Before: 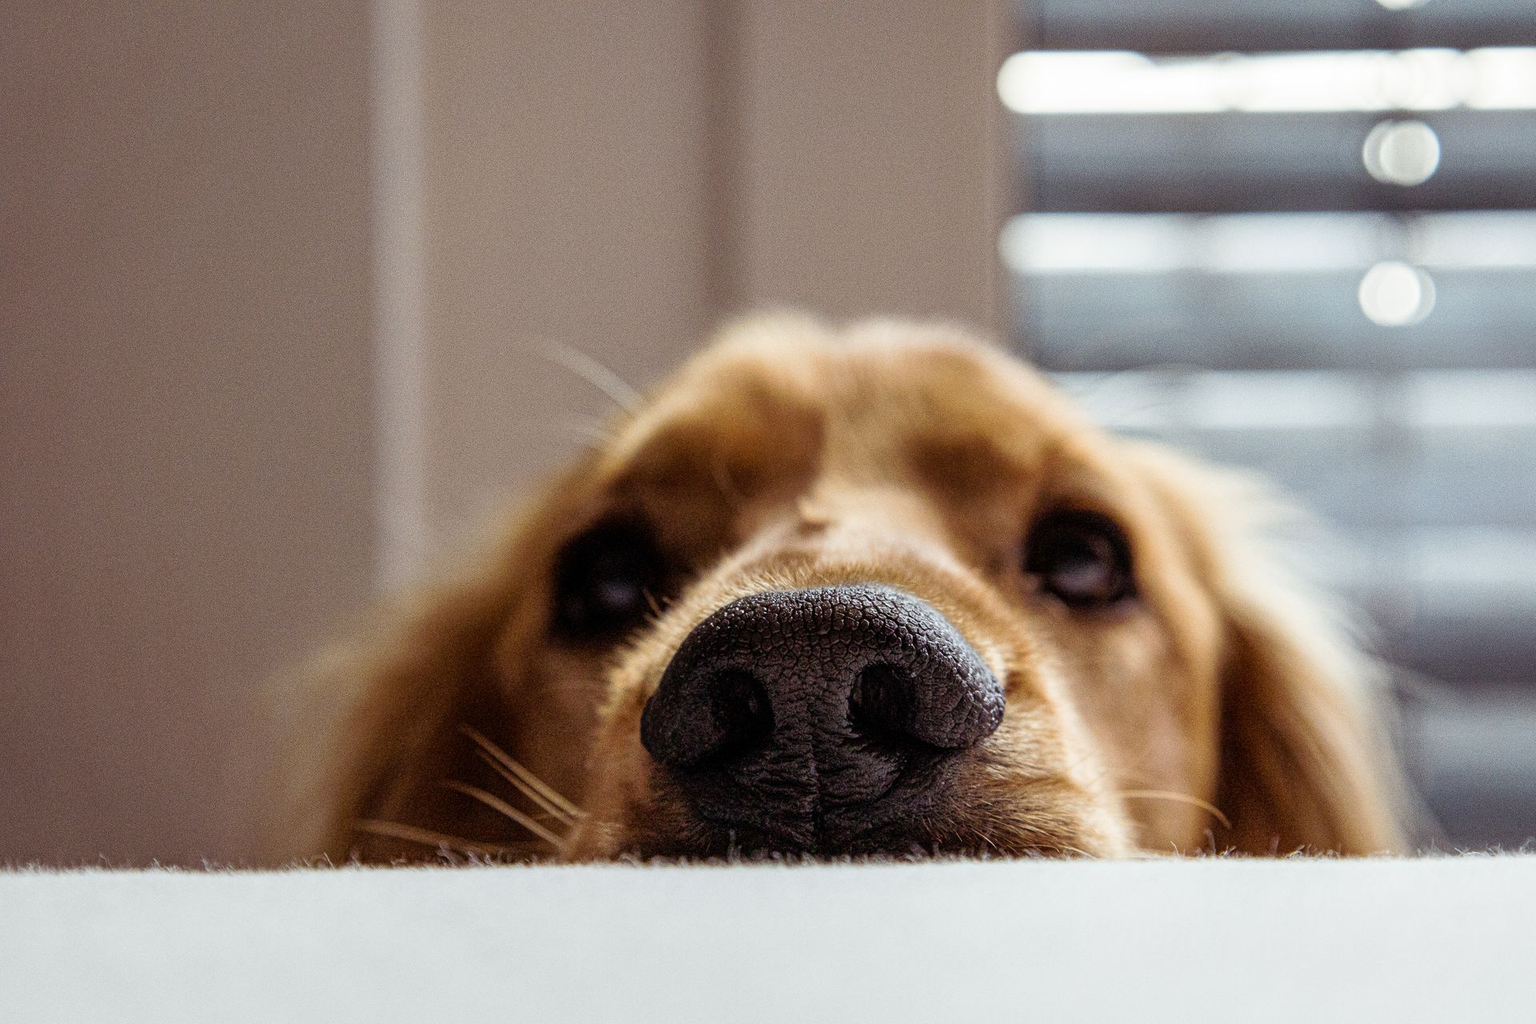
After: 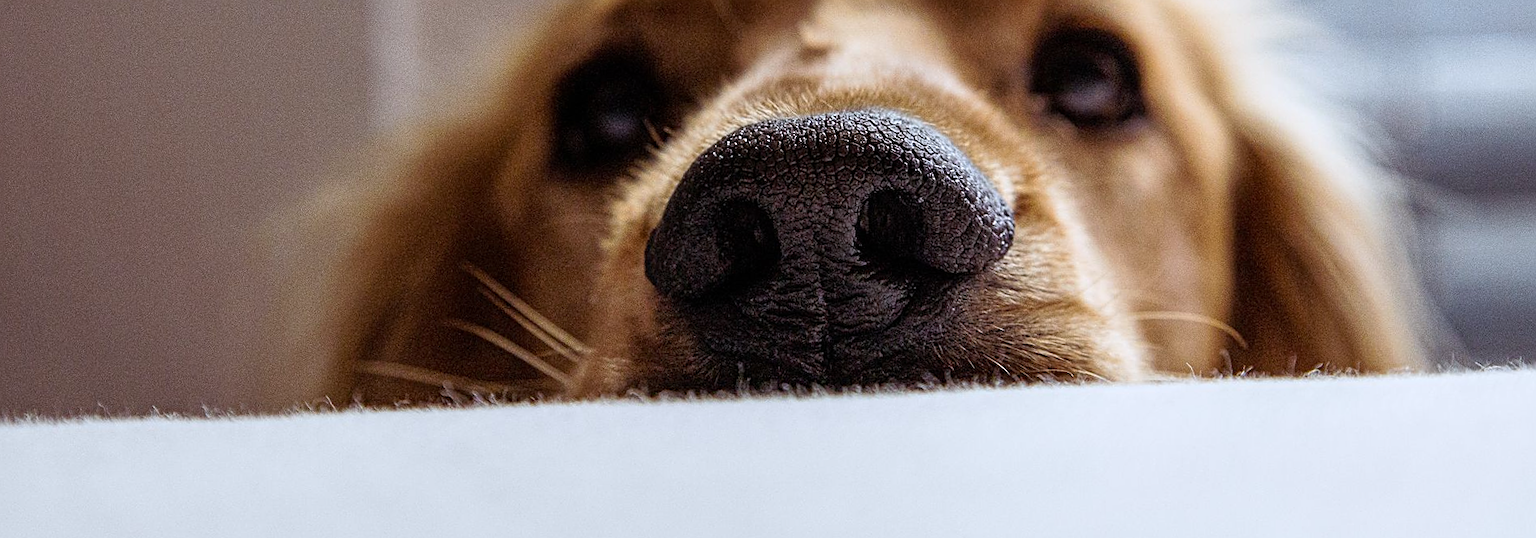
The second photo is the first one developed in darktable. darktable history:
crop and rotate: top 46.237%
base curve: exposure shift 0, preserve colors none
rotate and perspective: rotation -1.42°, crop left 0.016, crop right 0.984, crop top 0.035, crop bottom 0.965
white balance: red 0.984, blue 1.059
sharpen: on, module defaults
